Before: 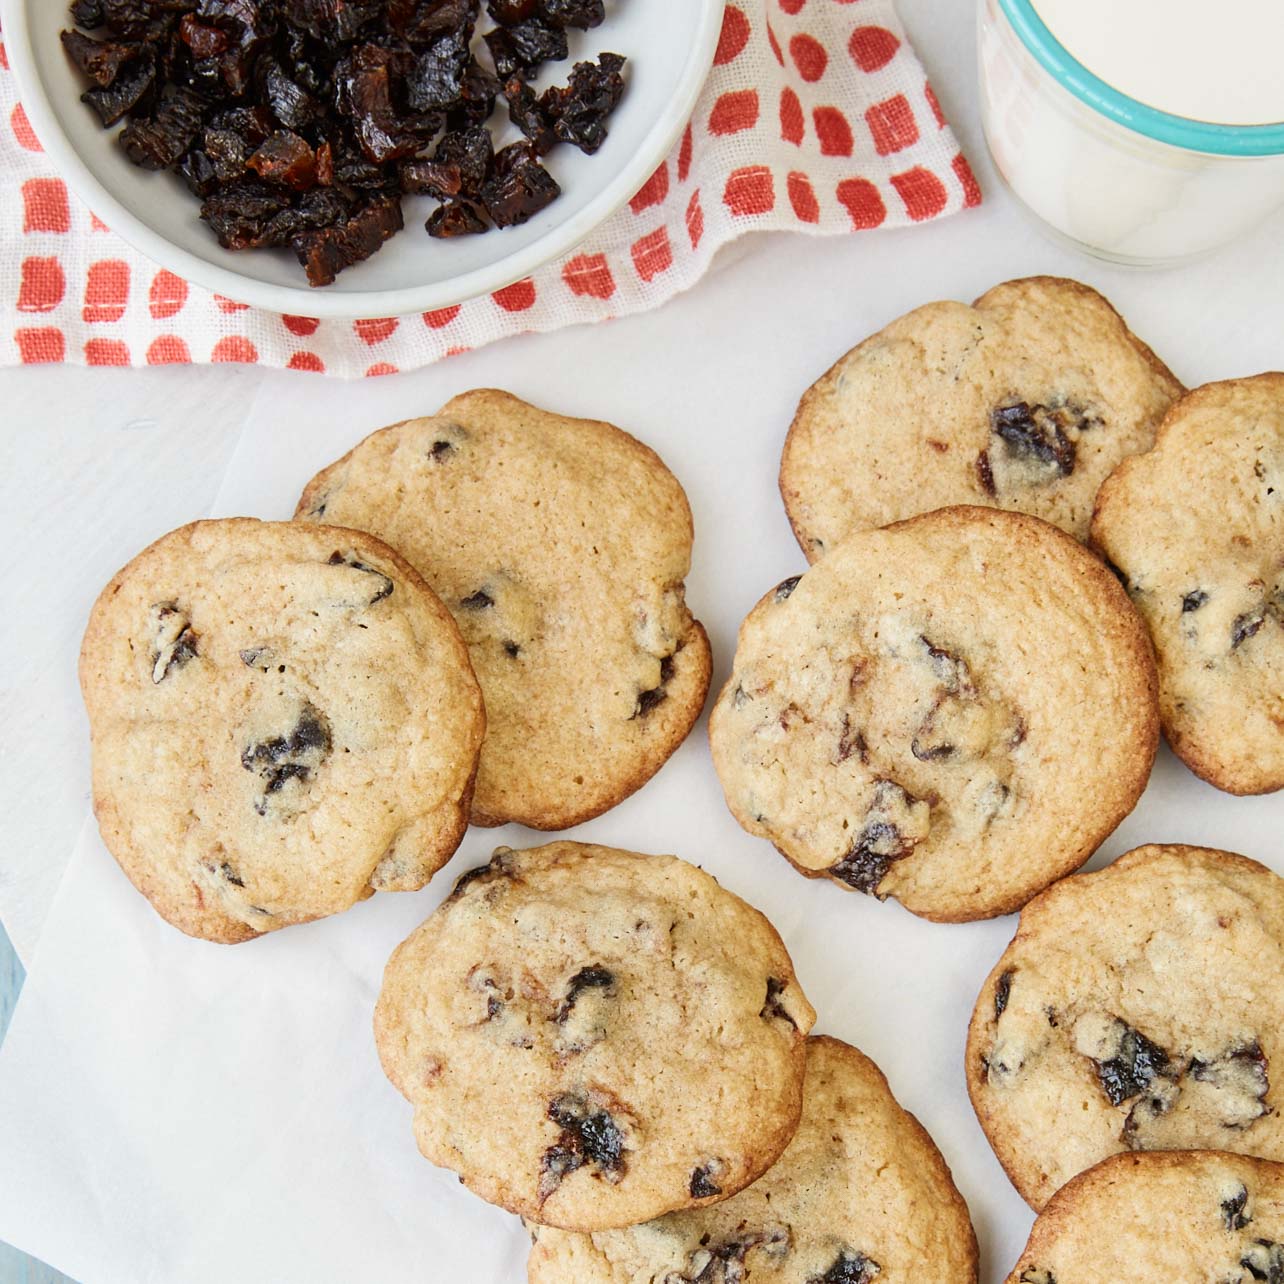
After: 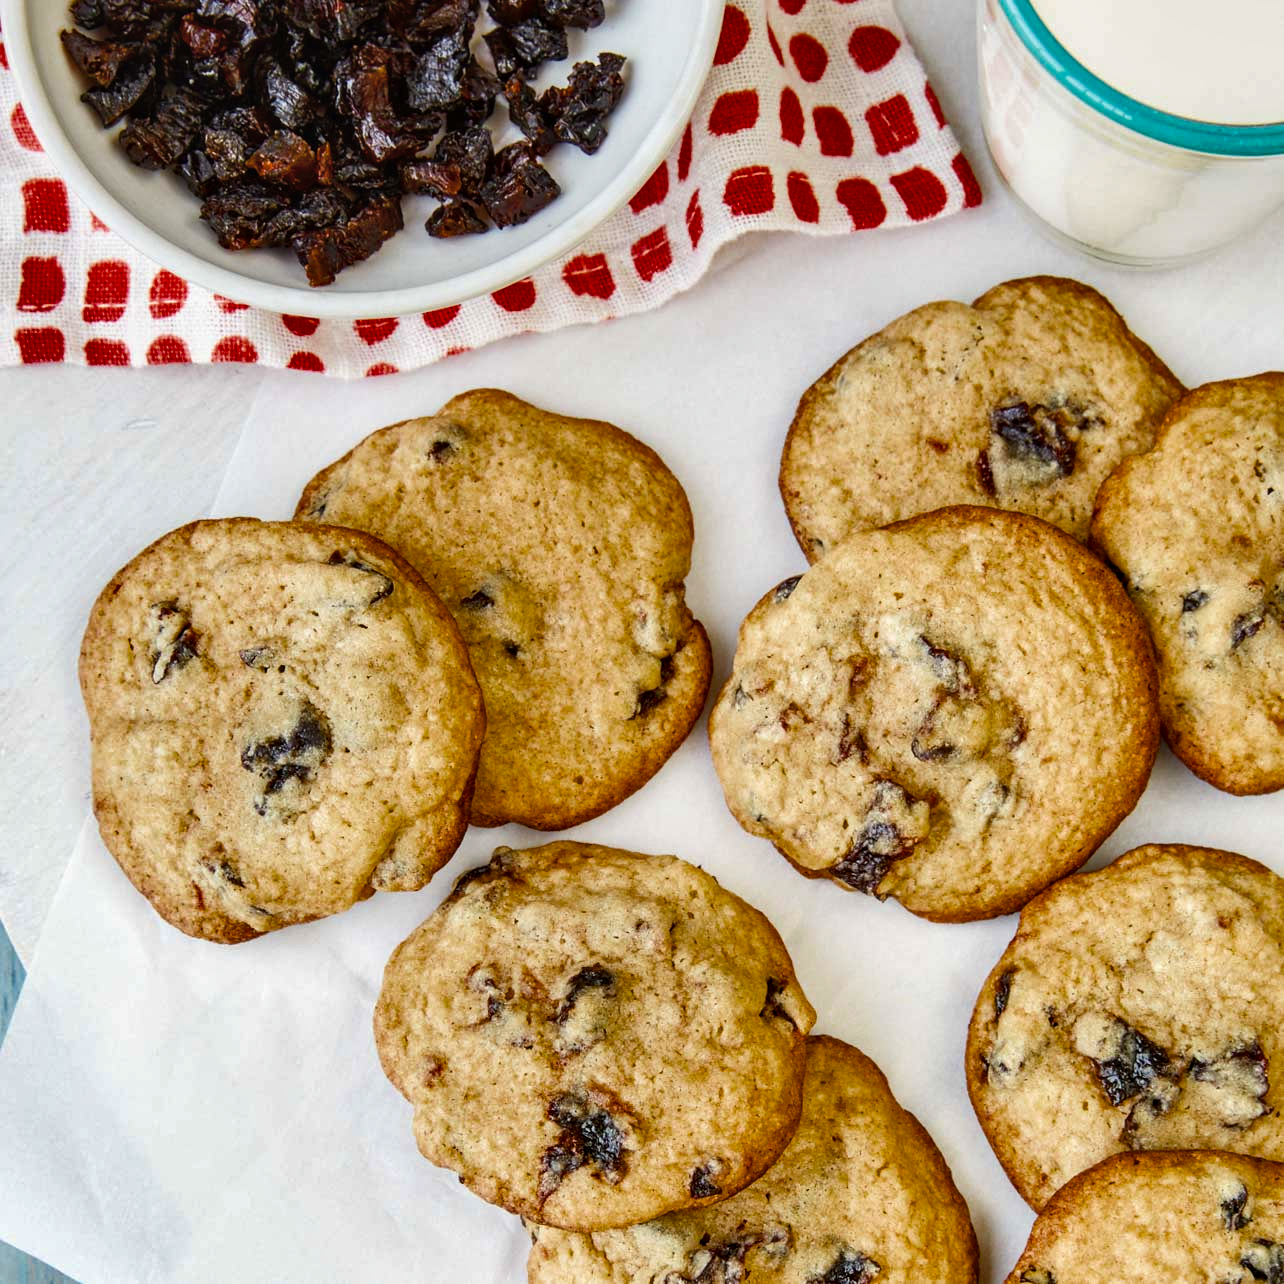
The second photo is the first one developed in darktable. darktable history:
local contrast: detail 130%
shadows and highlights: shadows 13.52, white point adjustment 1.23, soften with gaussian
color balance rgb: perceptual saturation grading › global saturation 31.199%, saturation formula JzAzBz (2021)
